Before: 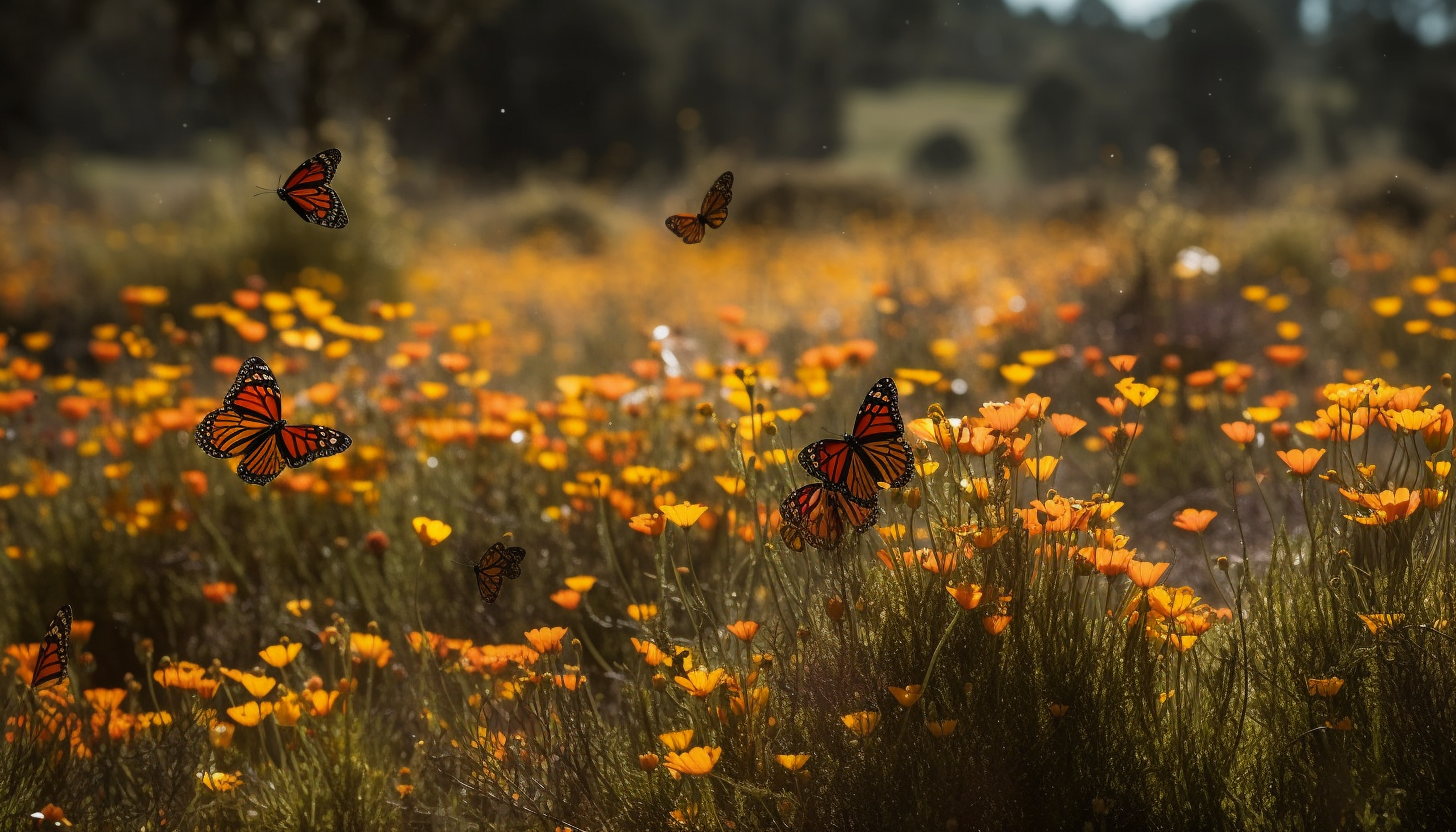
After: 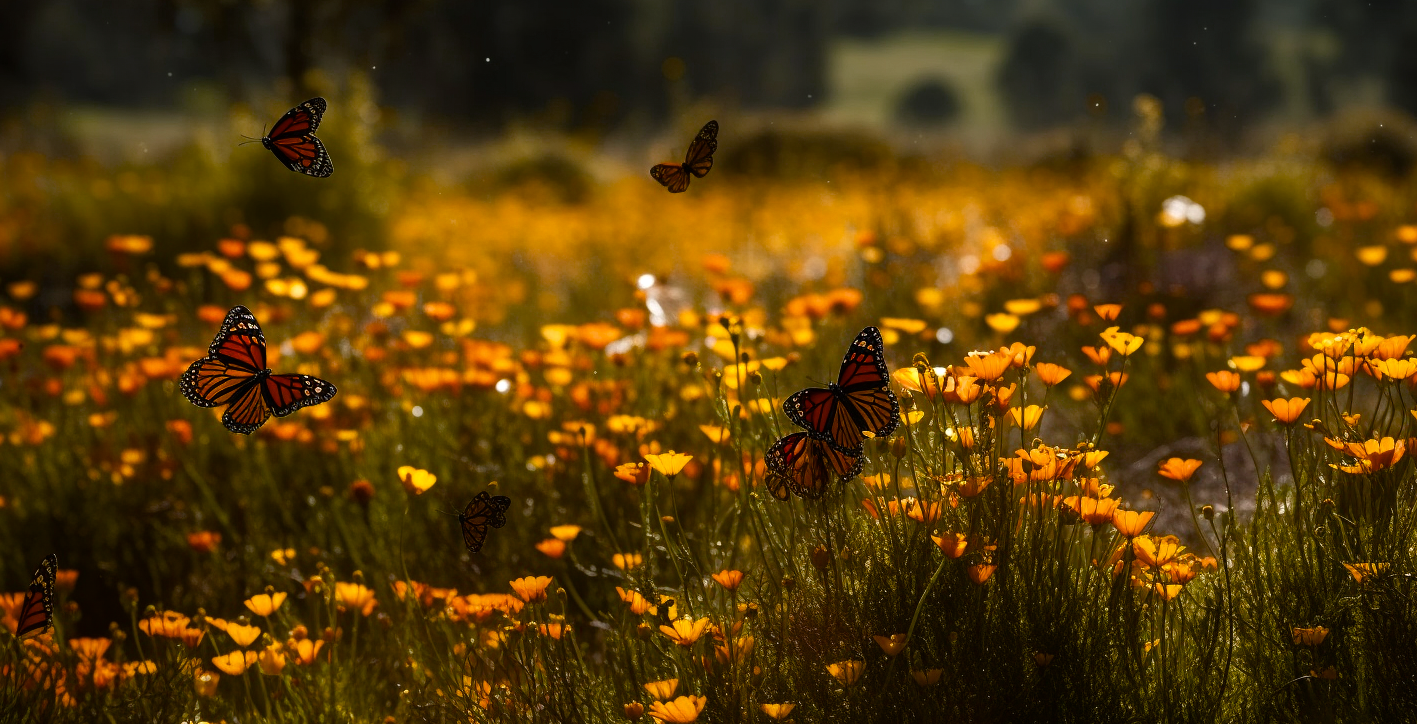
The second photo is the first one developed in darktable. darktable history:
crop: left 1.069%, top 6.174%, right 1.573%, bottom 6.777%
color balance rgb: shadows lift › chroma 2.027%, shadows lift › hue 250.33°, perceptual saturation grading › global saturation 20.17%, perceptual saturation grading › highlights -19.865%, perceptual saturation grading › shadows 29.51%, global vibrance 9.739%, contrast 15.331%, saturation formula JzAzBz (2021)
